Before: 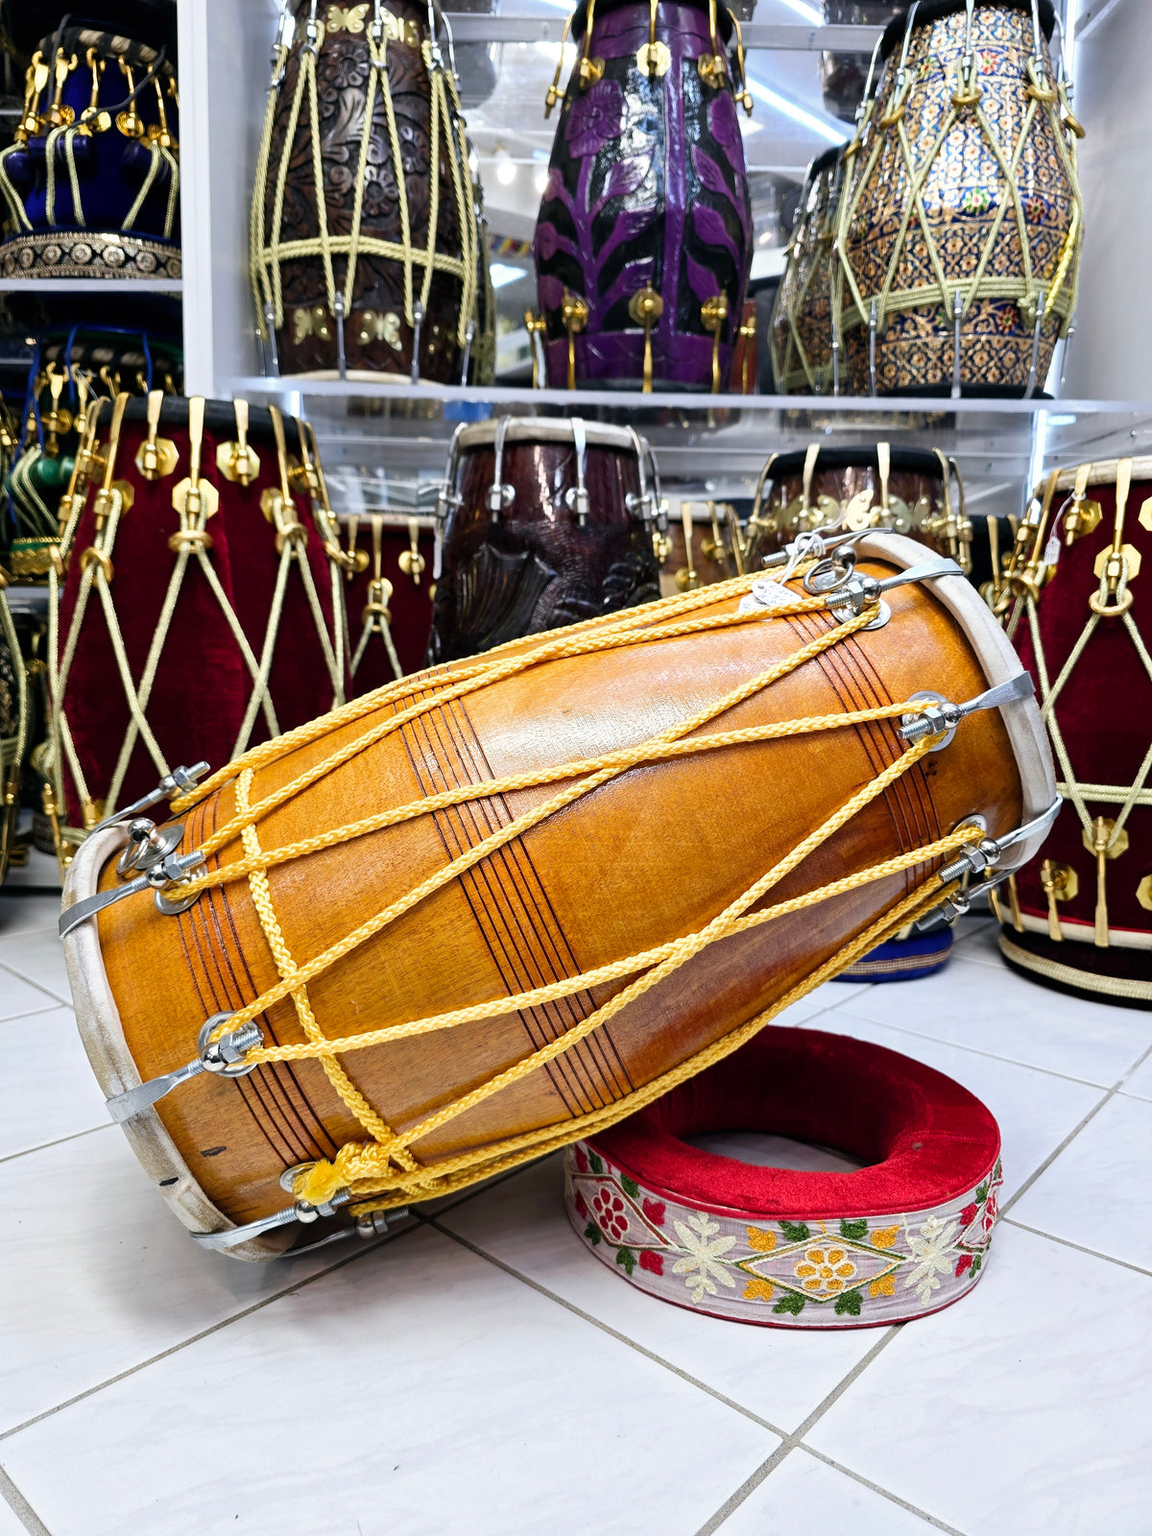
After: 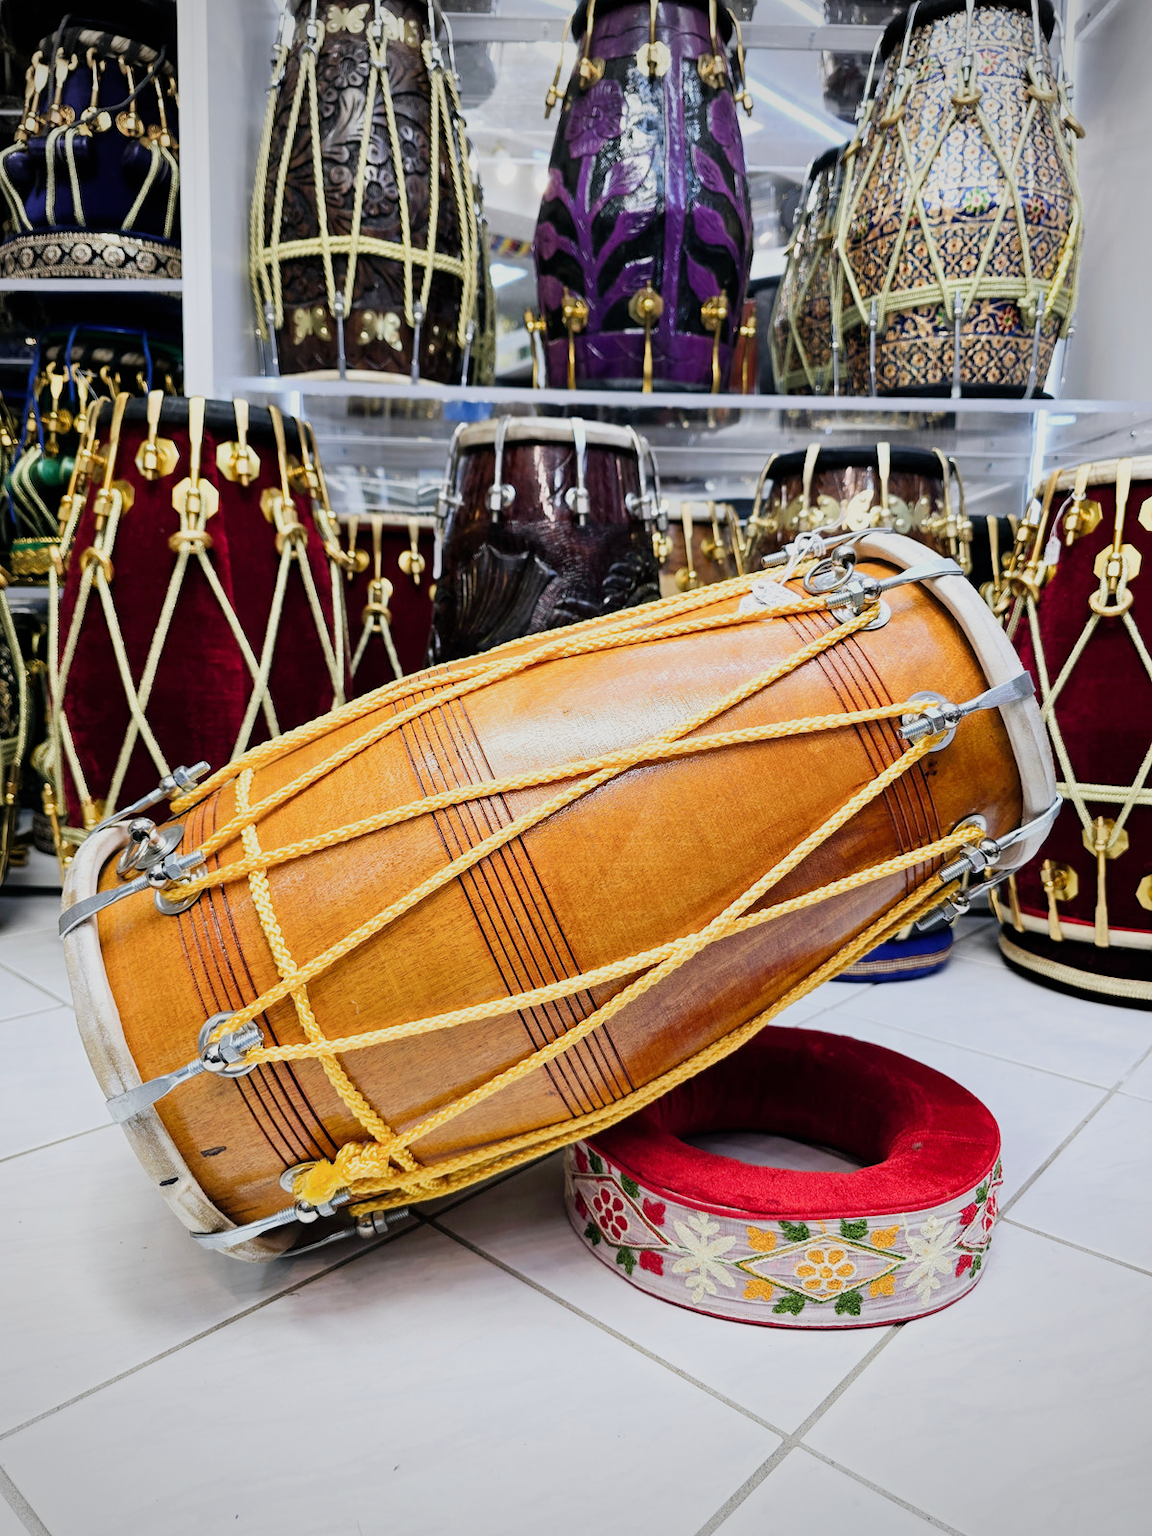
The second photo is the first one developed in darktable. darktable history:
vignetting: fall-off start 88.96%, fall-off radius 44.39%, brightness -0.292, width/height ratio 1.155
tone curve: curves: ch1 [(0, 0) (0.173, 0.145) (0.467, 0.477) (0.808, 0.611) (1, 1)]; ch2 [(0, 0) (0.255, 0.314) (0.498, 0.509) (0.694, 0.64) (1, 1)], color space Lab, linked channels, preserve colors none
exposure: black level correction 0, exposure 0.393 EV, compensate exposure bias true, compensate highlight preservation false
filmic rgb: black relative exposure -16 EV, white relative exposure 4.94 EV, hardness 6.2
